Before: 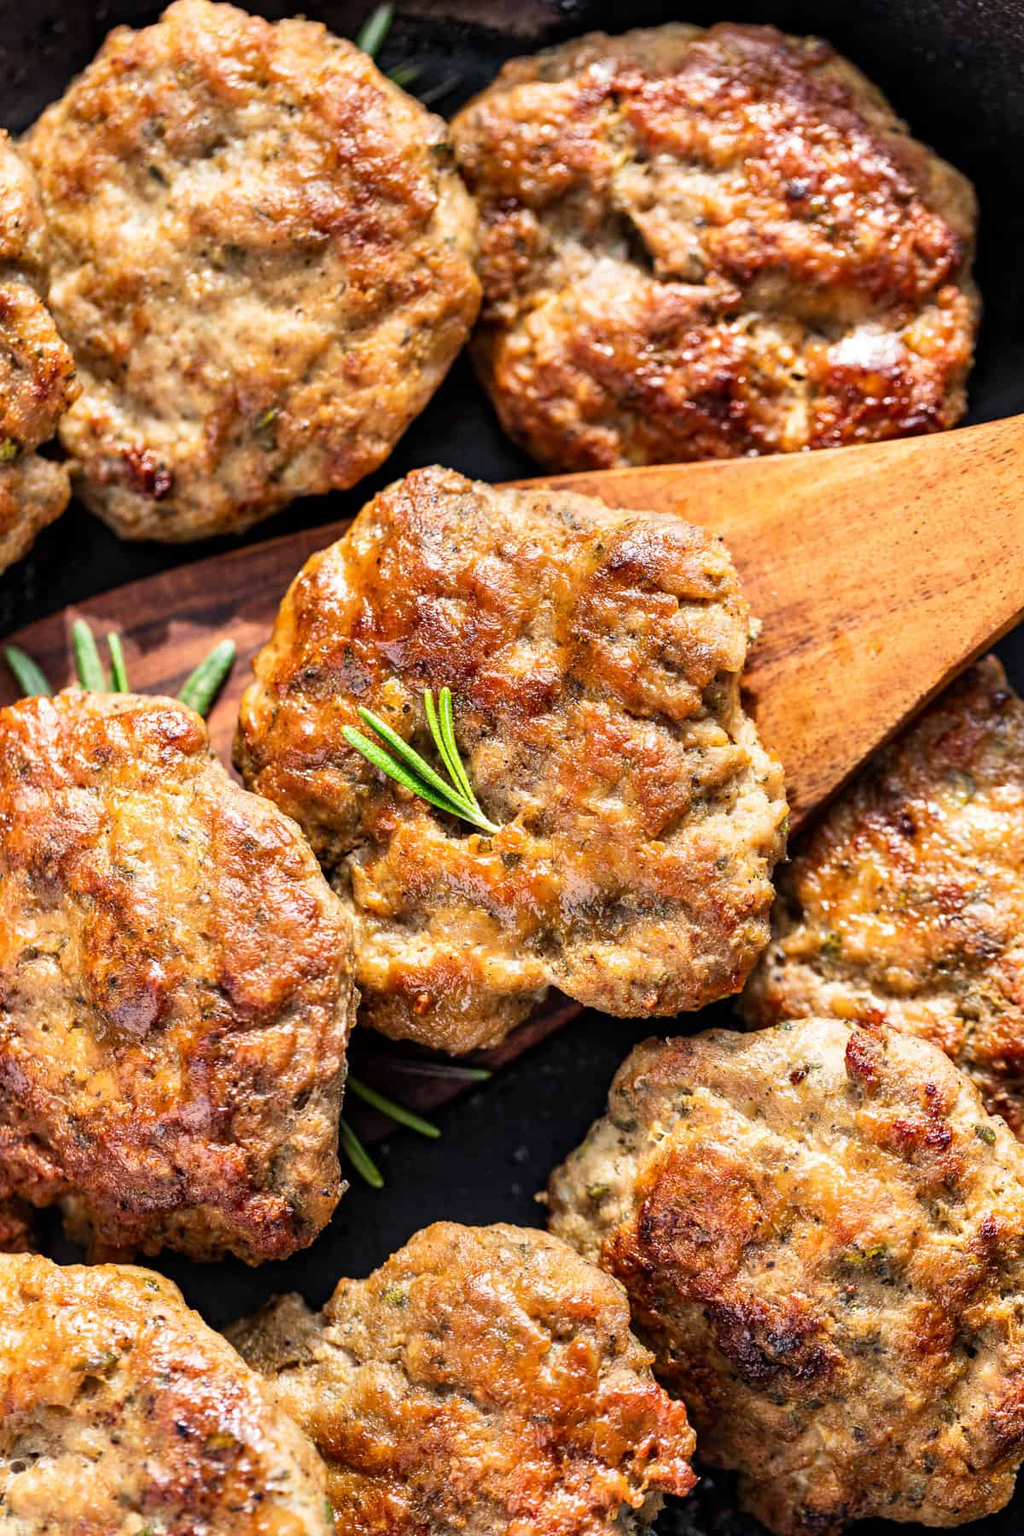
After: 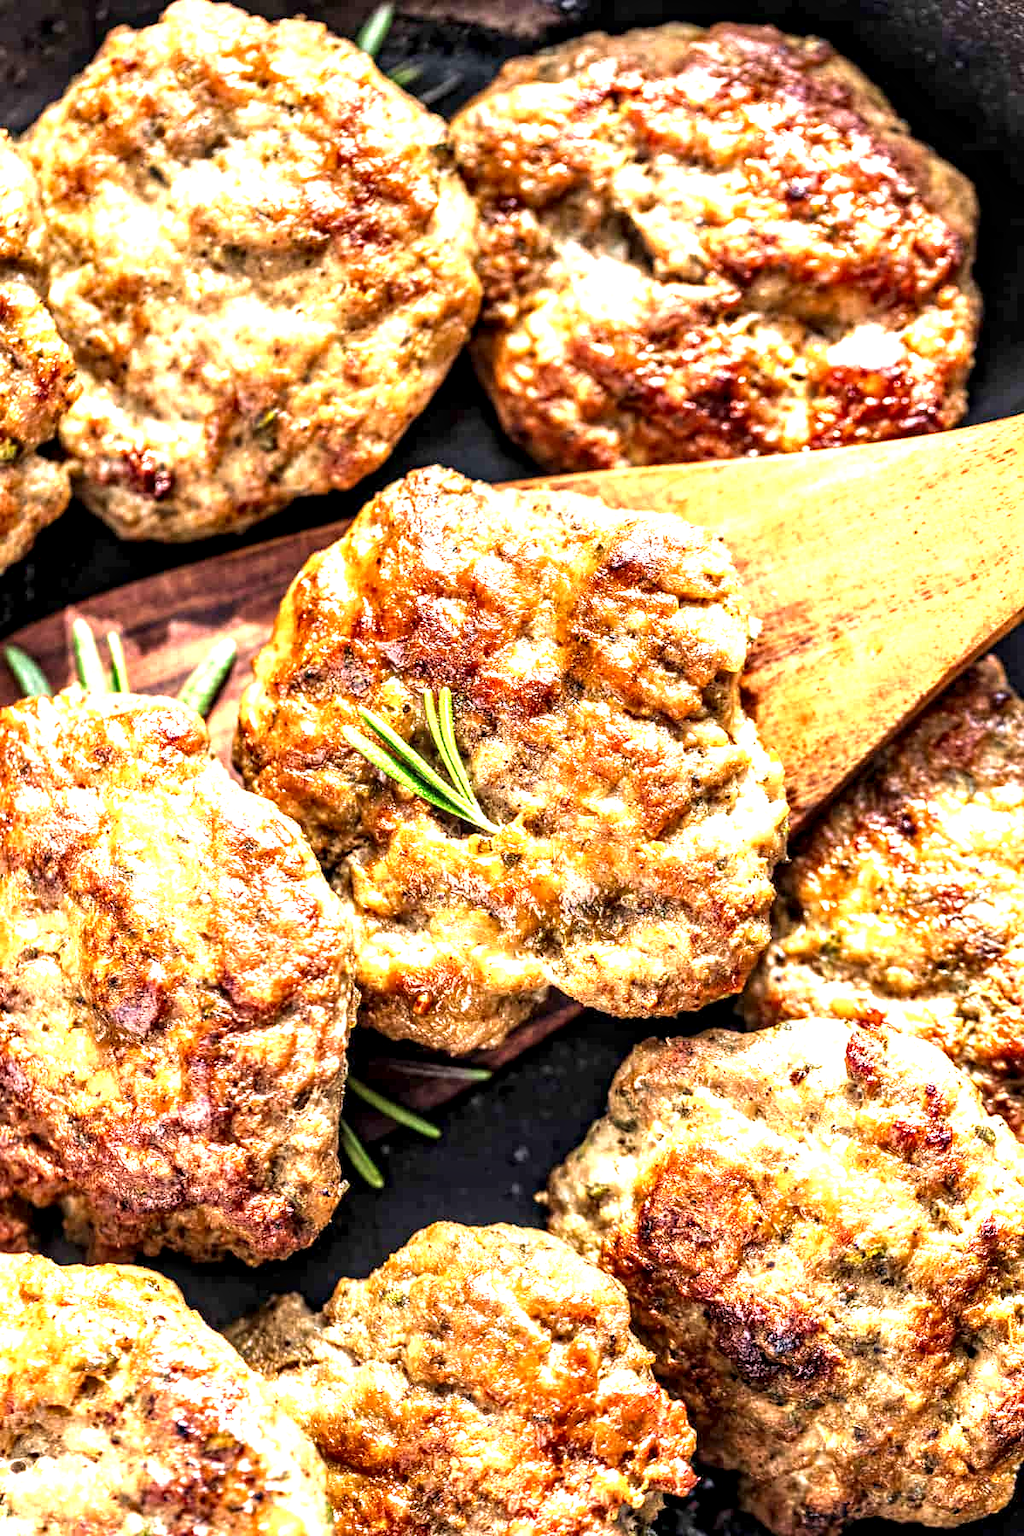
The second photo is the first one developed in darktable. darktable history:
exposure: exposure 1.137 EV, compensate highlight preservation false
velvia: on, module defaults
local contrast: highlights 60%, shadows 60%, detail 160%
